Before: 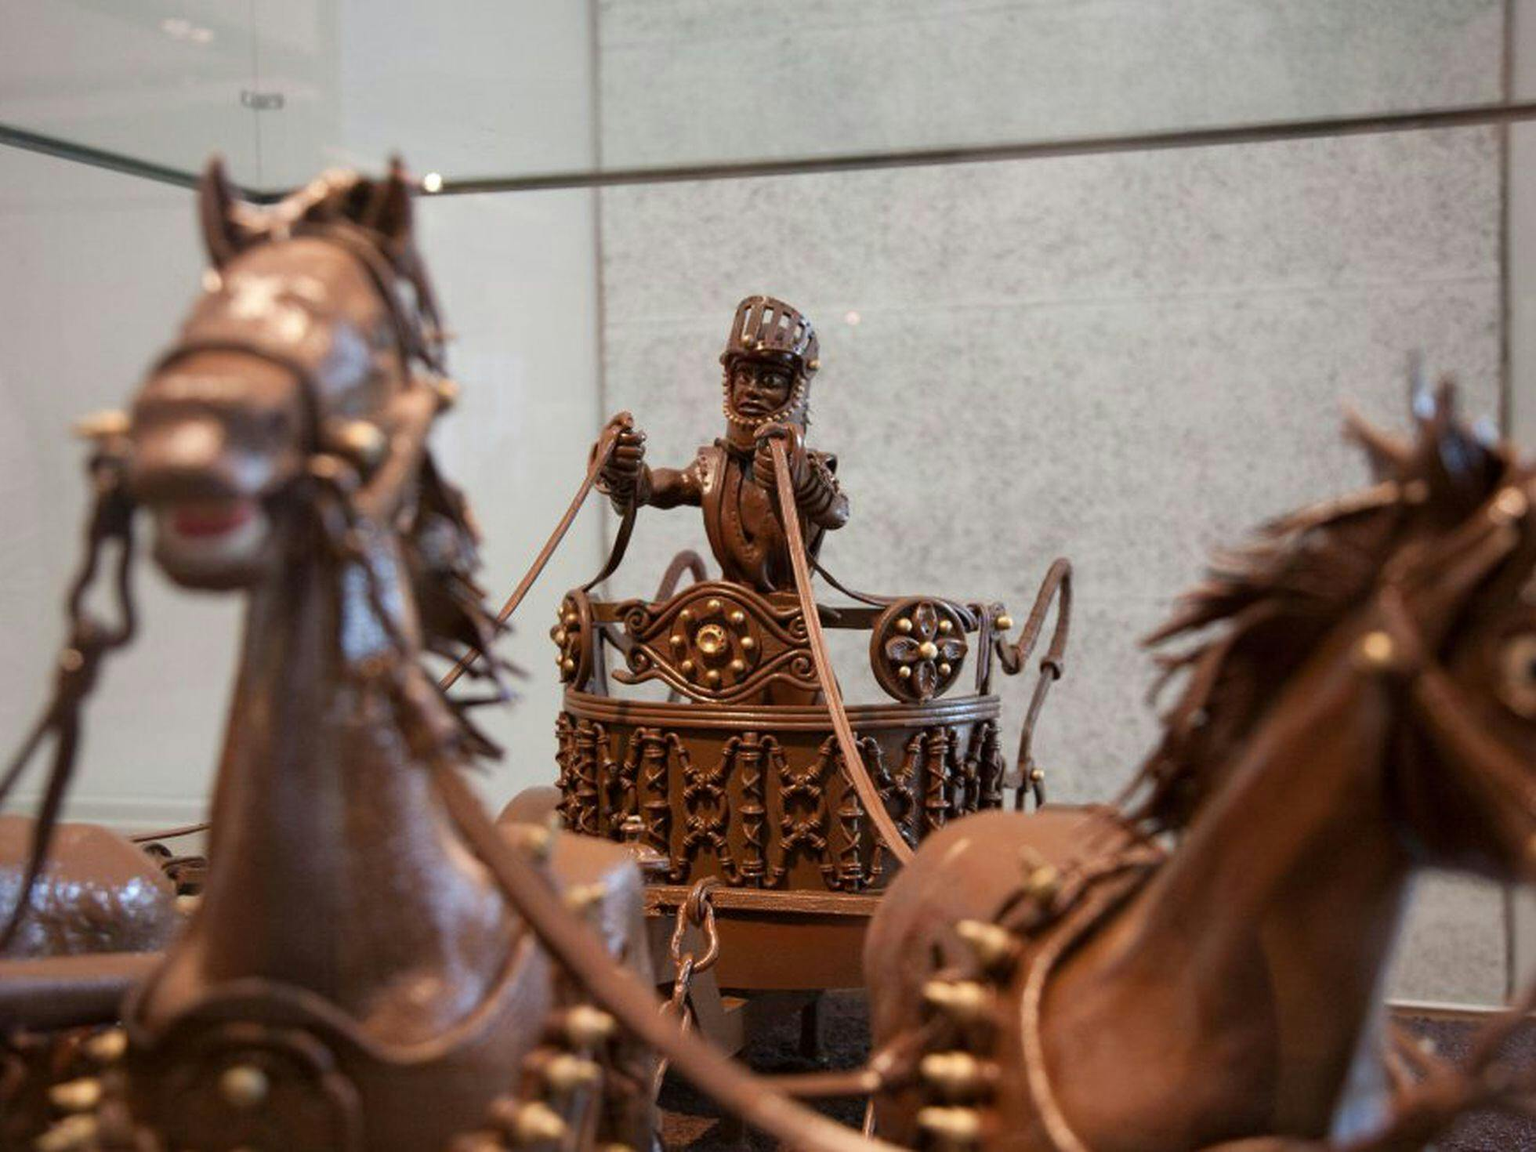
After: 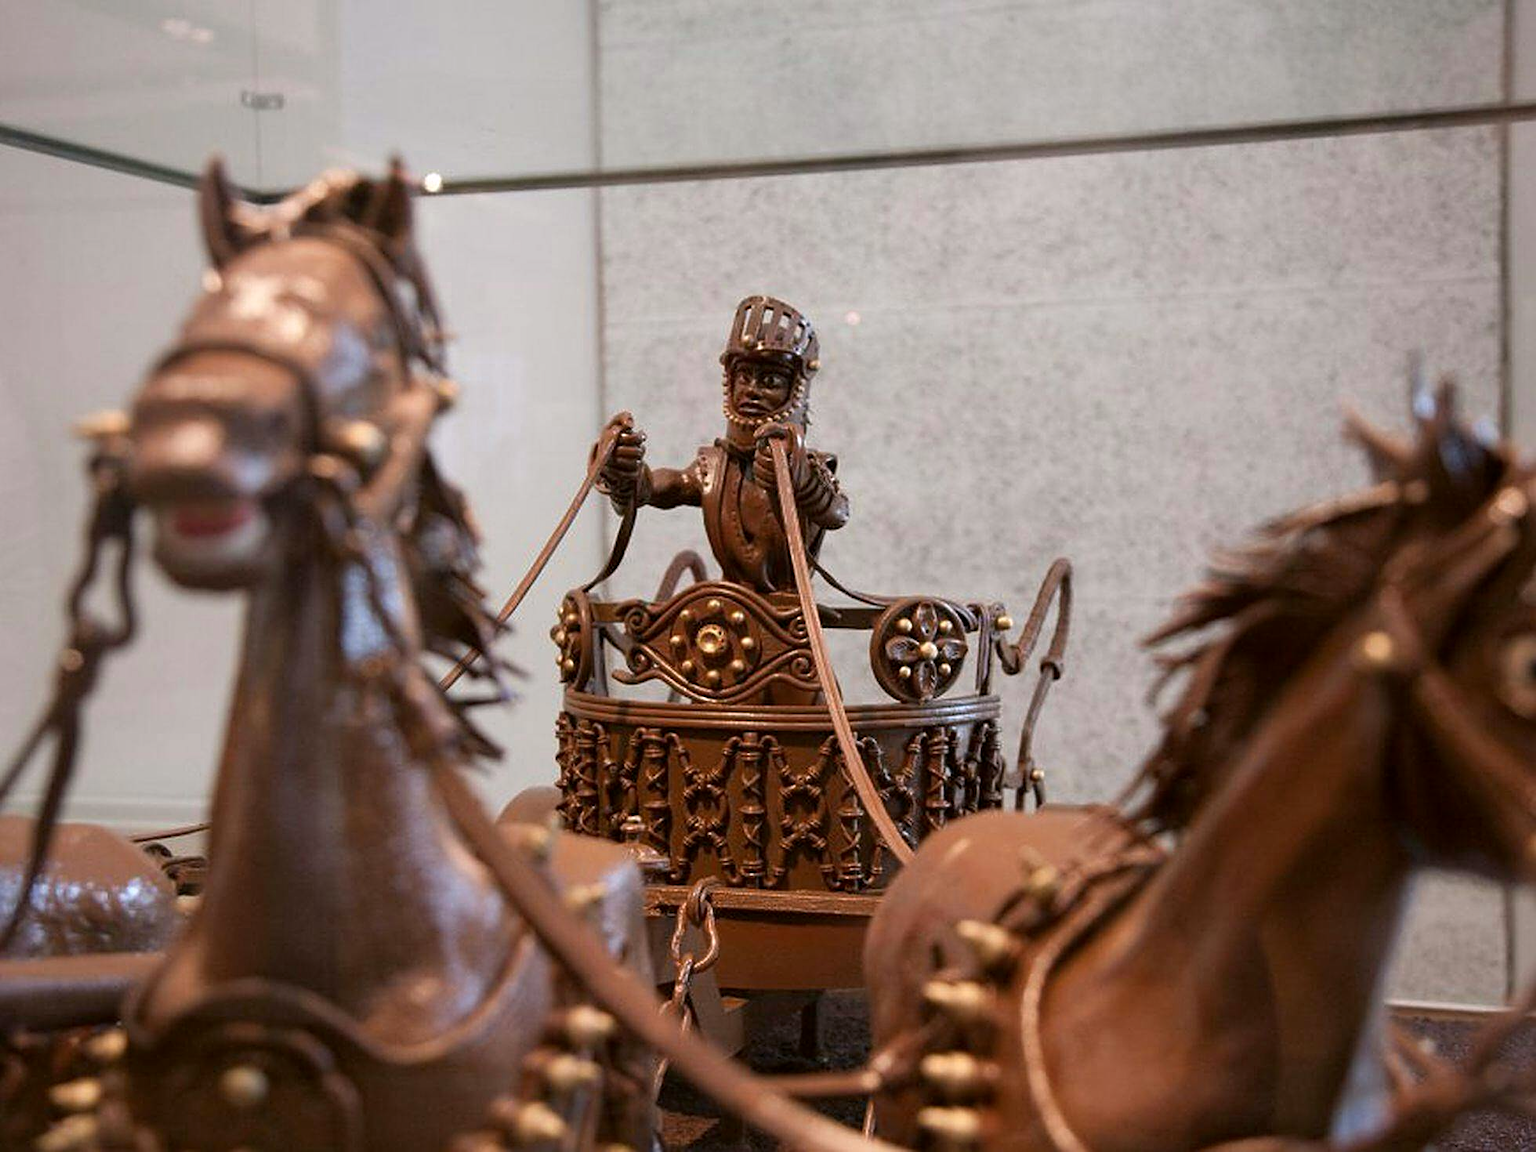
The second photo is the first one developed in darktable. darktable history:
color correction: highlights a* 3.06, highlights b* -1.58, shadows a* -0.116, shadows b* 2.52, saturation 0.98
sharpen: amount 0.5
